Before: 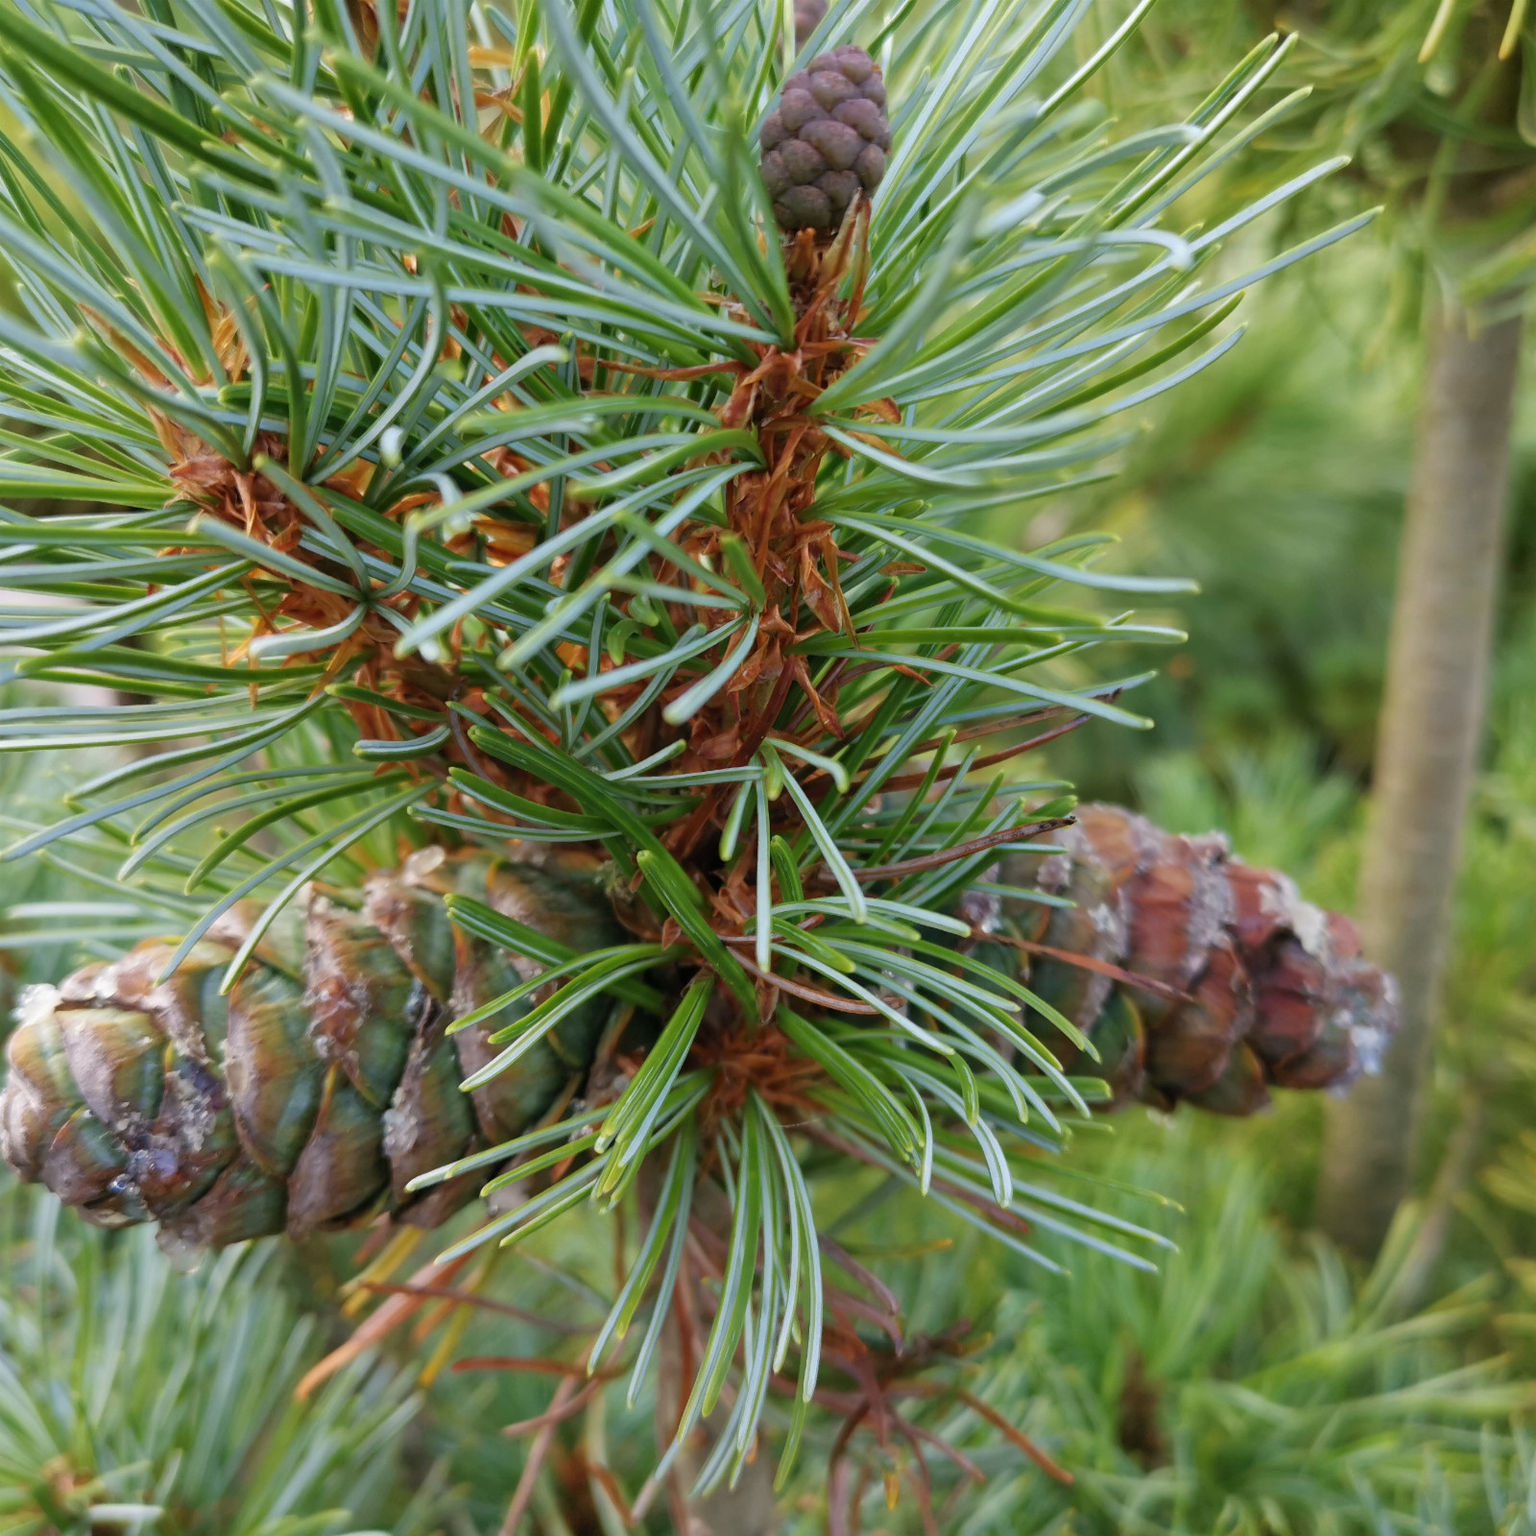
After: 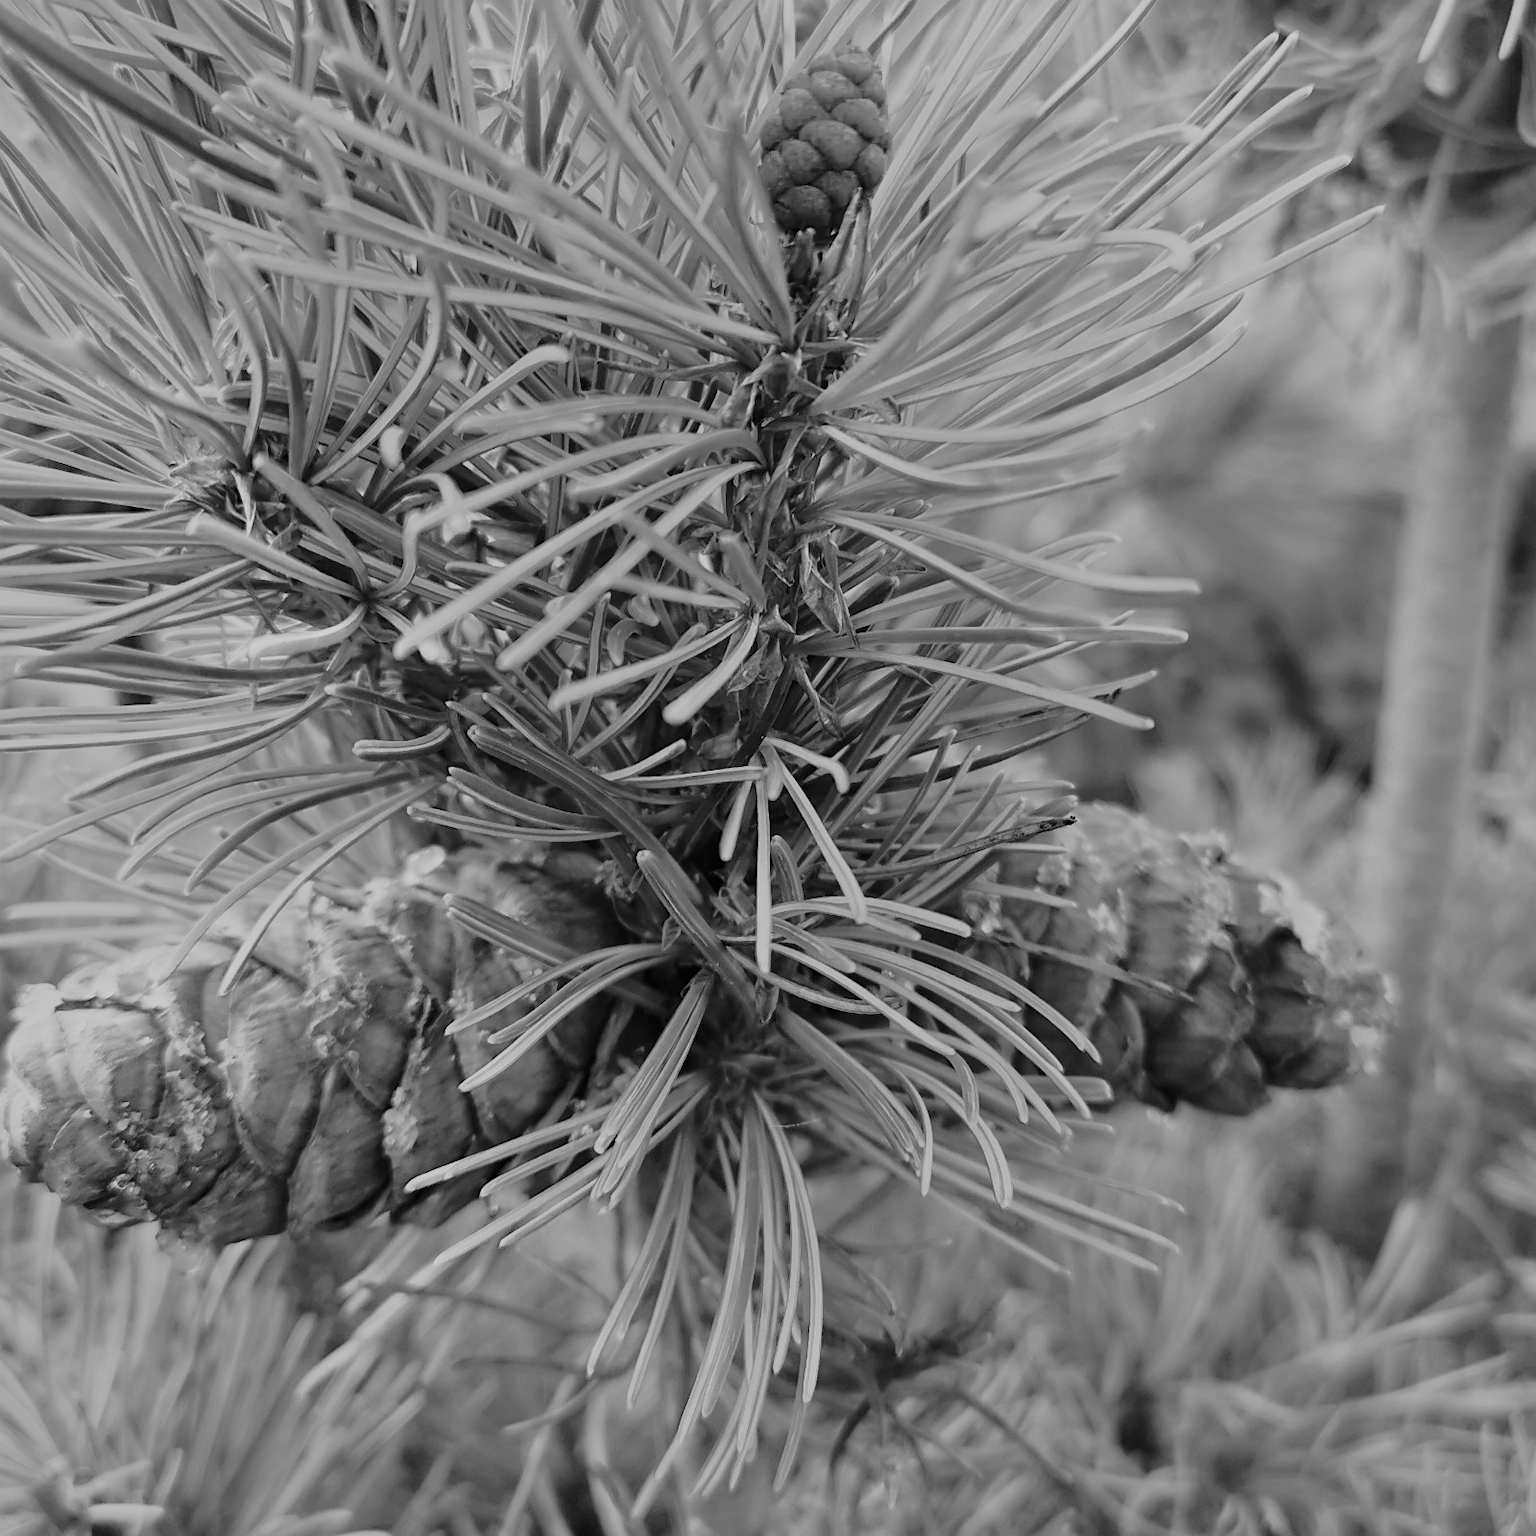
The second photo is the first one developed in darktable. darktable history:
base curve: curves: ch0 [(0, 0) (0.028, 0.03) (0.121, 0.232) (0.46, 0.748) (0.859, 0.968) (1, 1)]
monochrome: a 79.32, b 81.83, size 1.1
sharpen: on, module defaults
